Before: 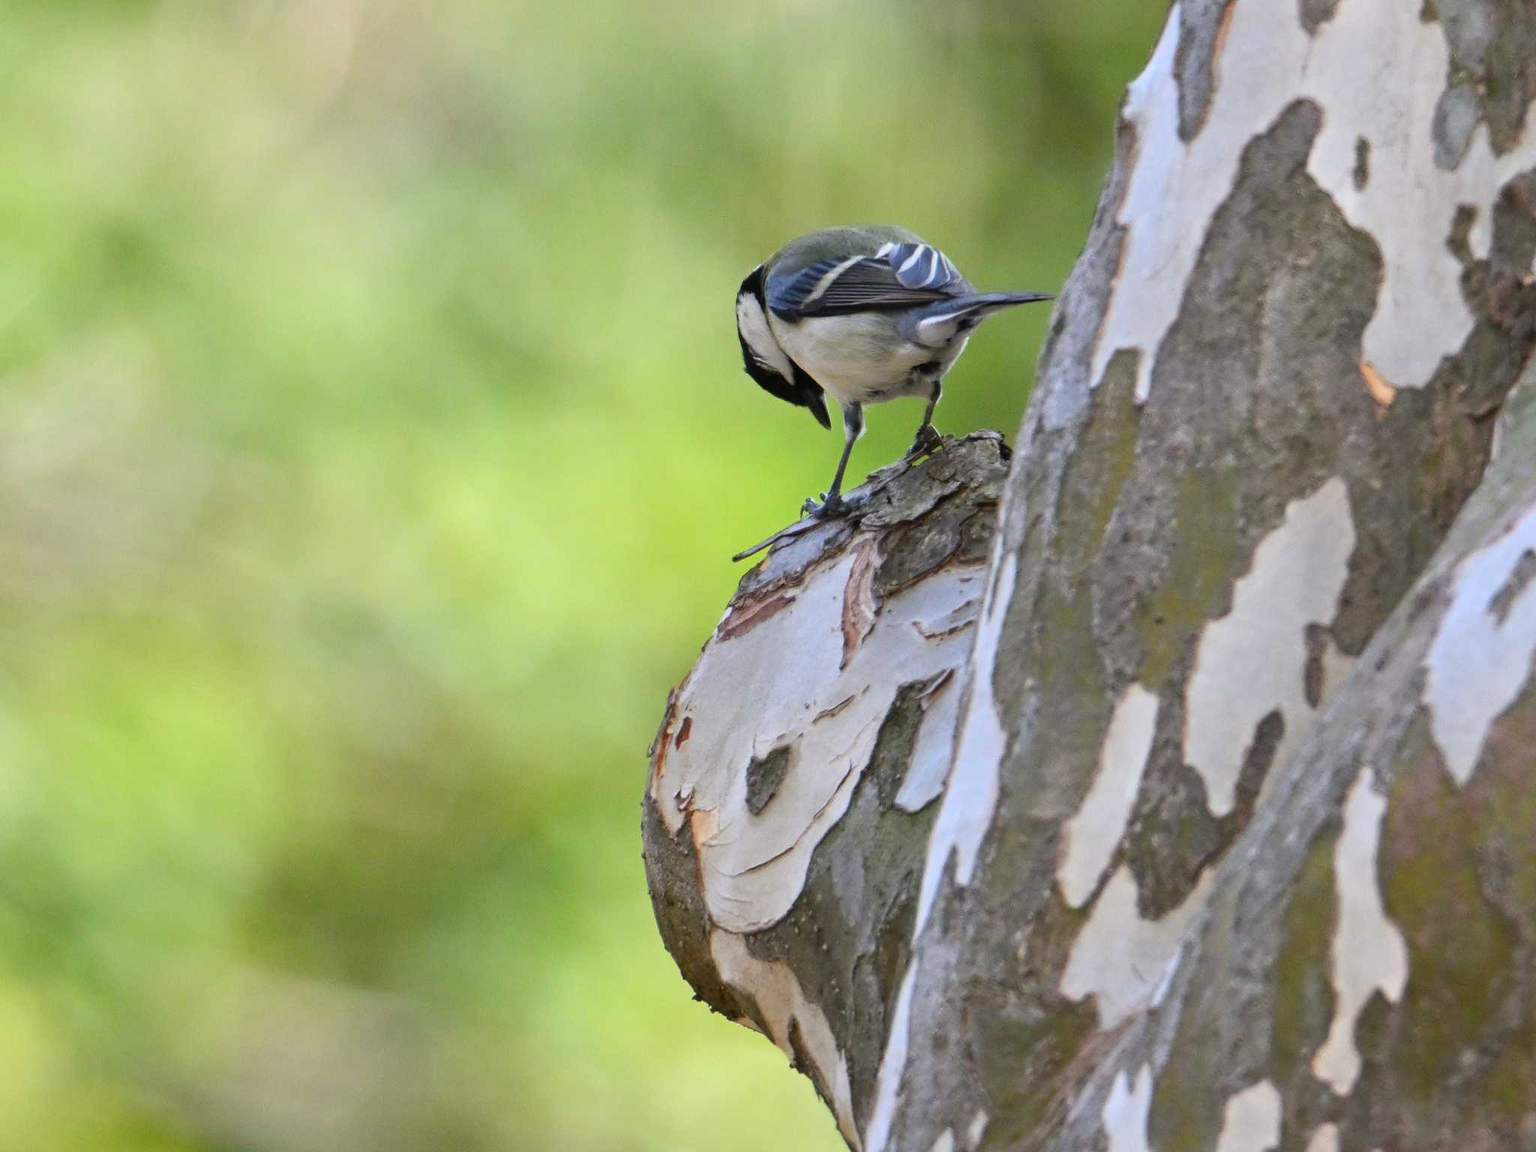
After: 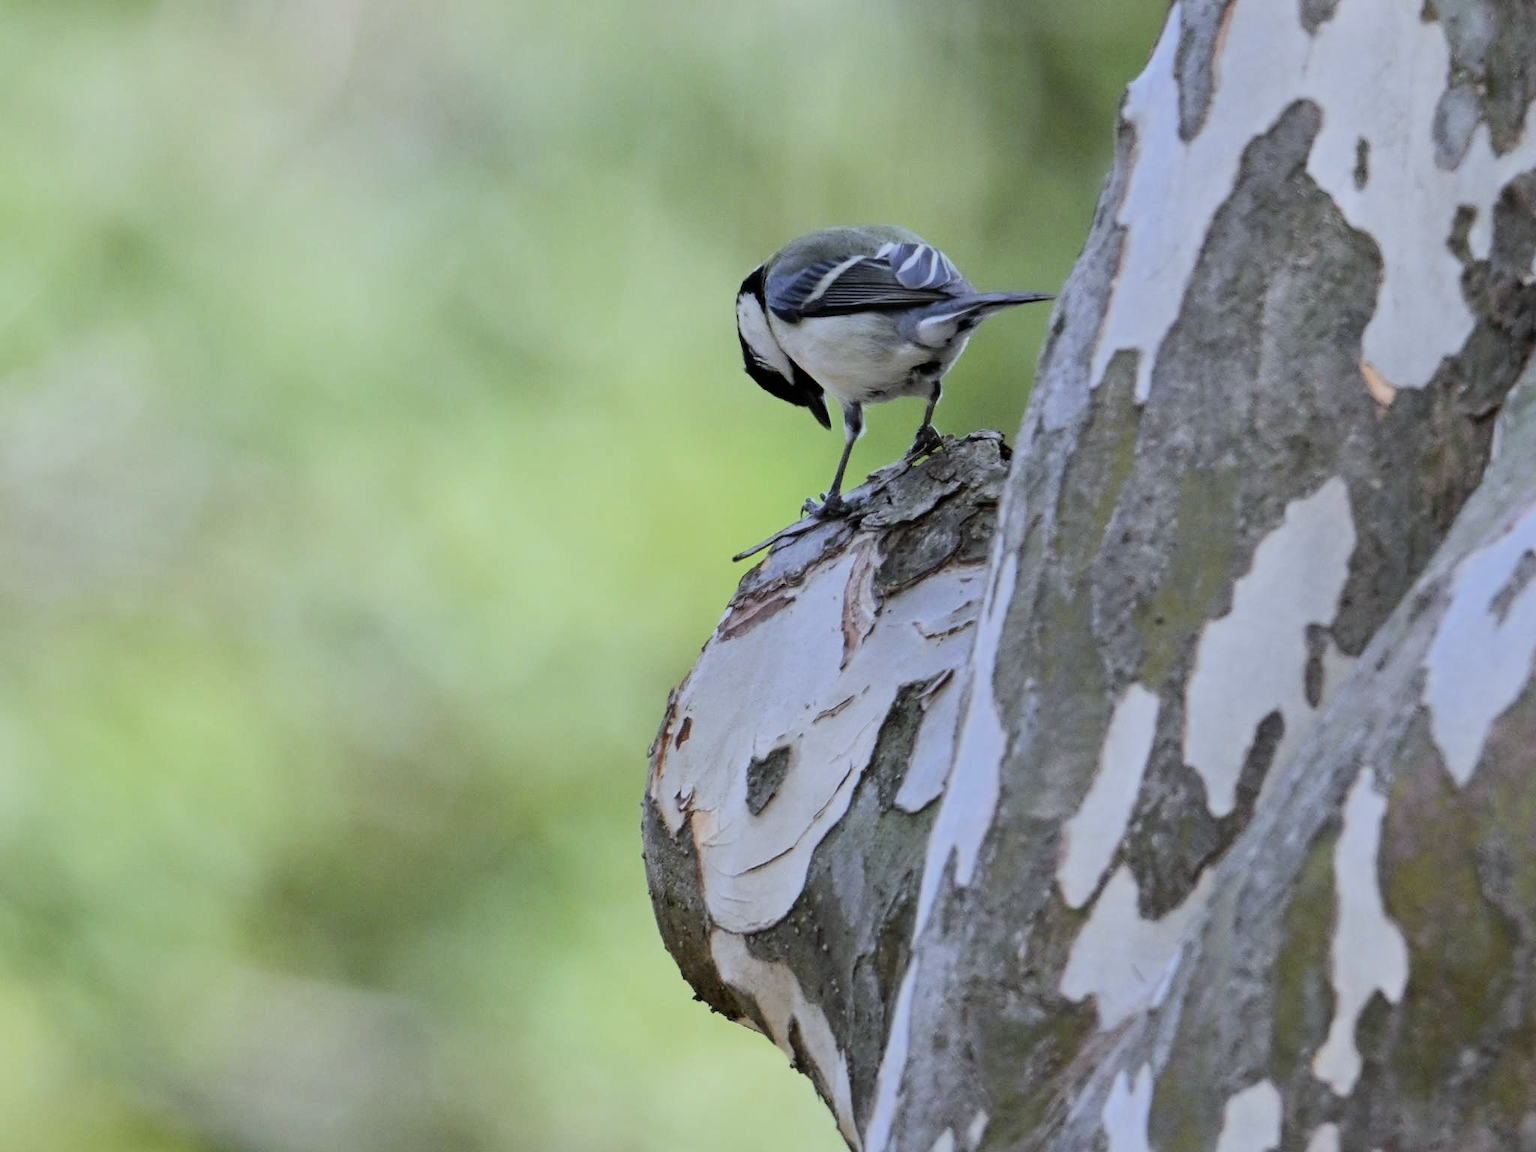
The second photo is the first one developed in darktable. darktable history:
filmic rgb: black relative exposure -7.65 EV, white relative exposure 4.56 EV, hardness 3.61, color science v6 (2022)
tone equalizer: on, module defaults
white balance: red 0.926, green 1.003, blue 1.133
contrast brightness saturation: contrast 0.1, saturation -0.3
